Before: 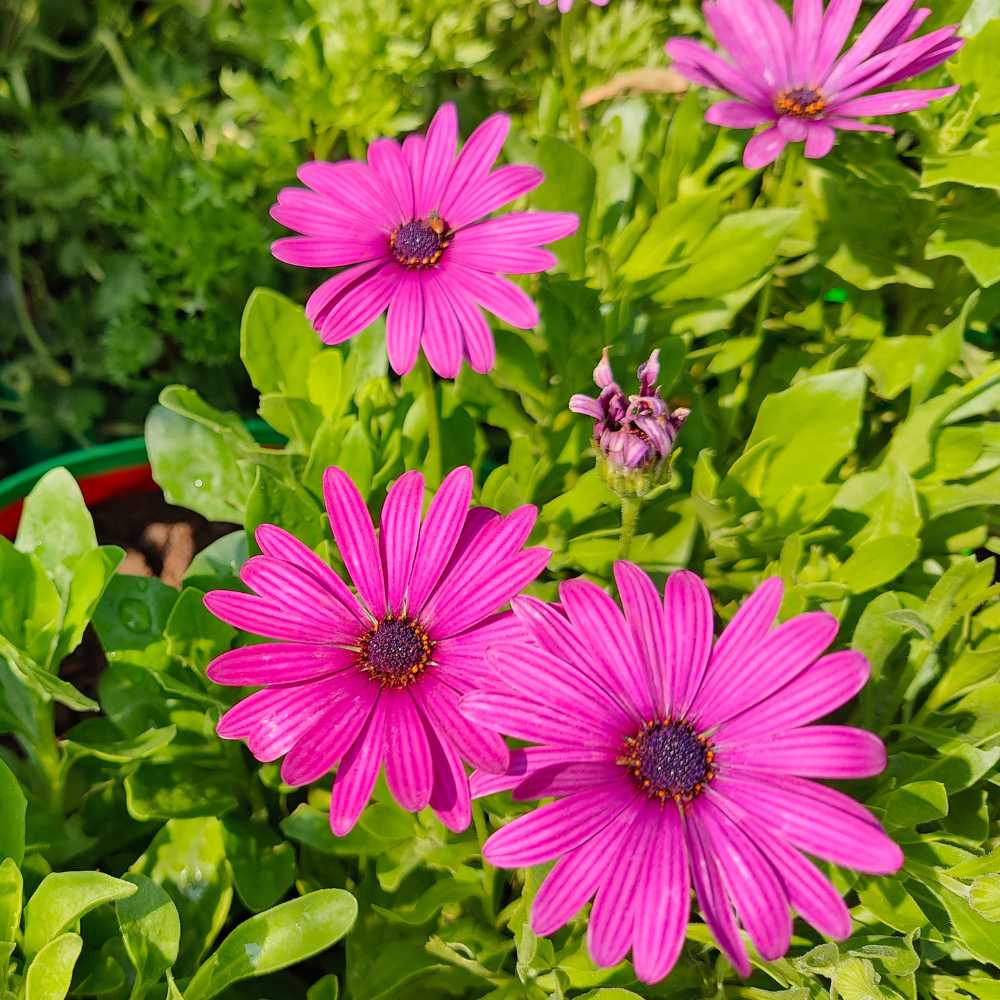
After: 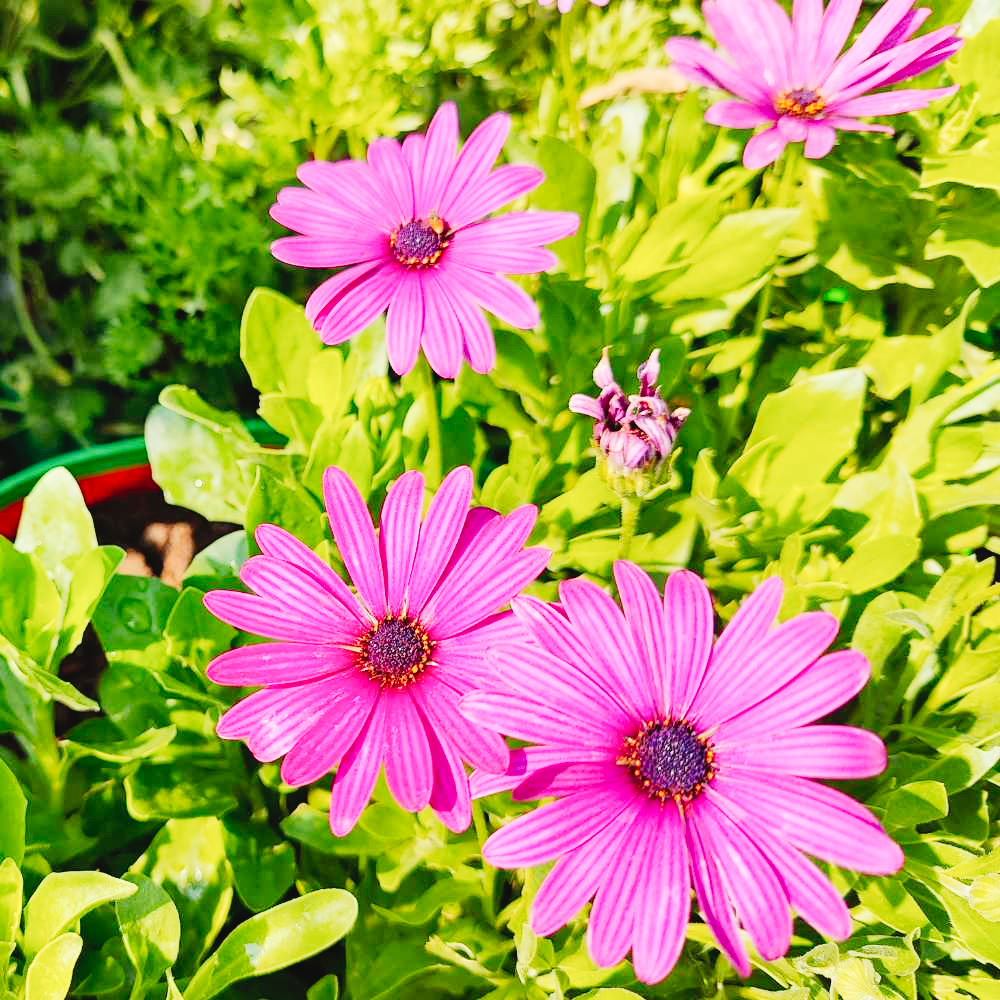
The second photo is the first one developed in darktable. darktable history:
tone curve: curves: ch0 [(0, 0.023) (0.113, 0.081) (0.204, 0.197) (0.498, 0.608) (0.709, 0.819) (0.984, 0.961)]; ch1 [(0, 0) (0.172, 0.123) (0.317, 0.272) (0.414, 0.382) (0.476, 0.479) (0.505, 0.501) (0.528, 0.54) (0.618, 0.647) (0.709, 0.764) (1, 1)]; ch2 [(0, 0) (0.411, 0.424) (0.492, 0.502) (0.521, 0.521) (0.55, 0.576) (0.686, 0.638) (1, 1)], preserve colors none
exposure: black level correction -0.002, exposure 0.537 EV, compensate highlight preservation false
